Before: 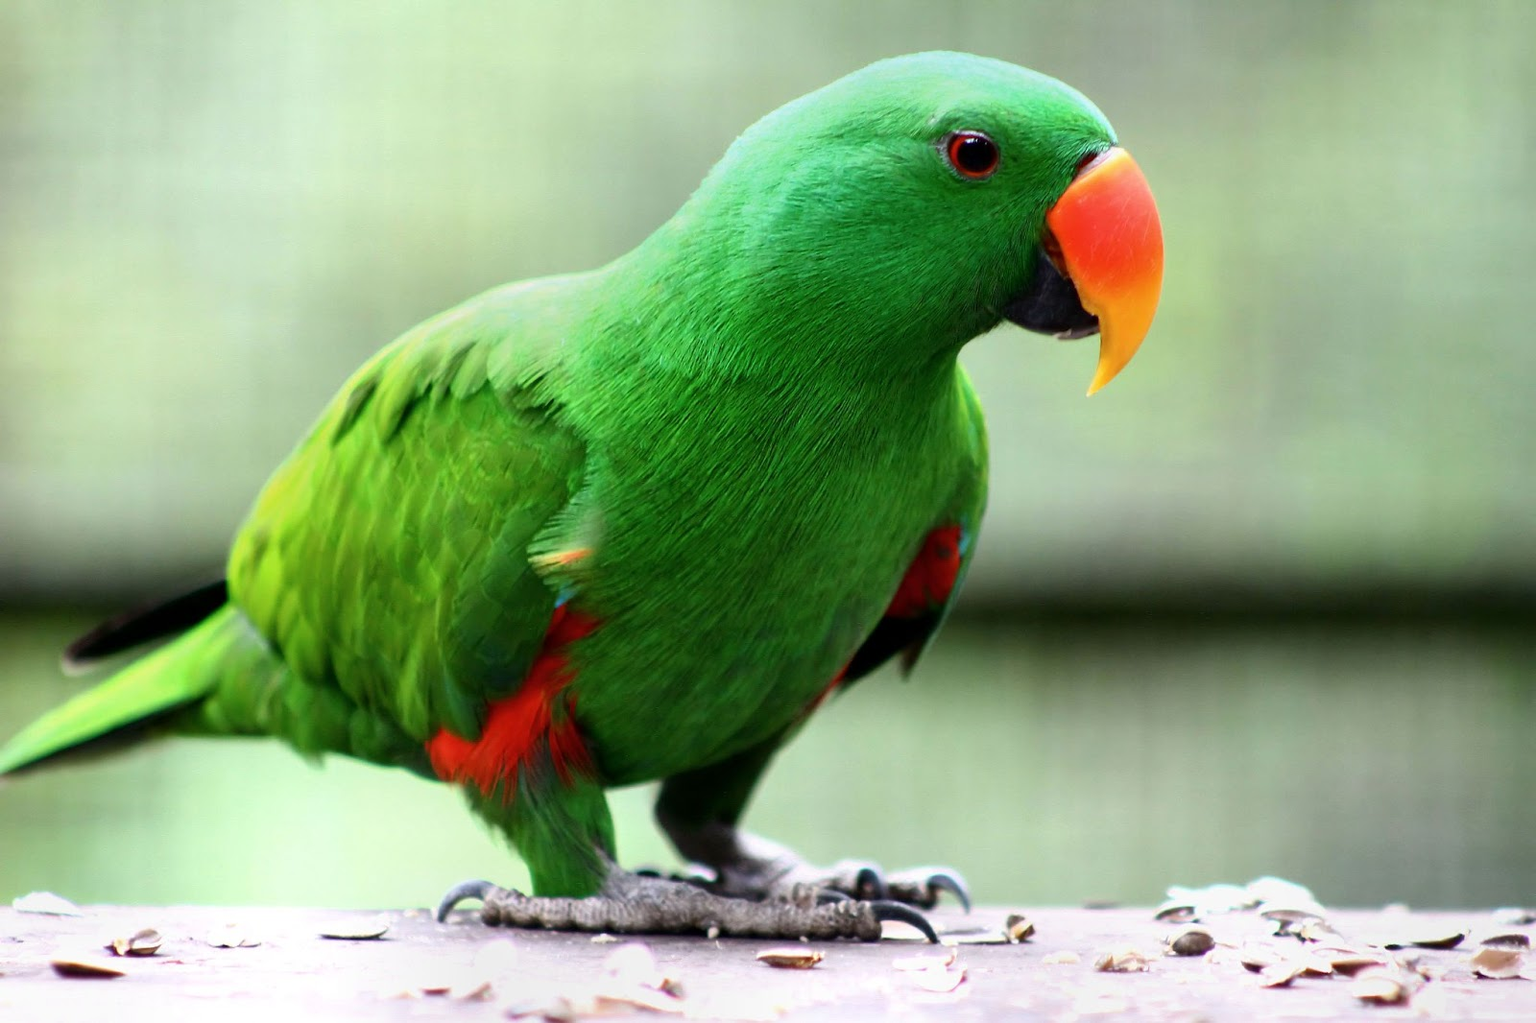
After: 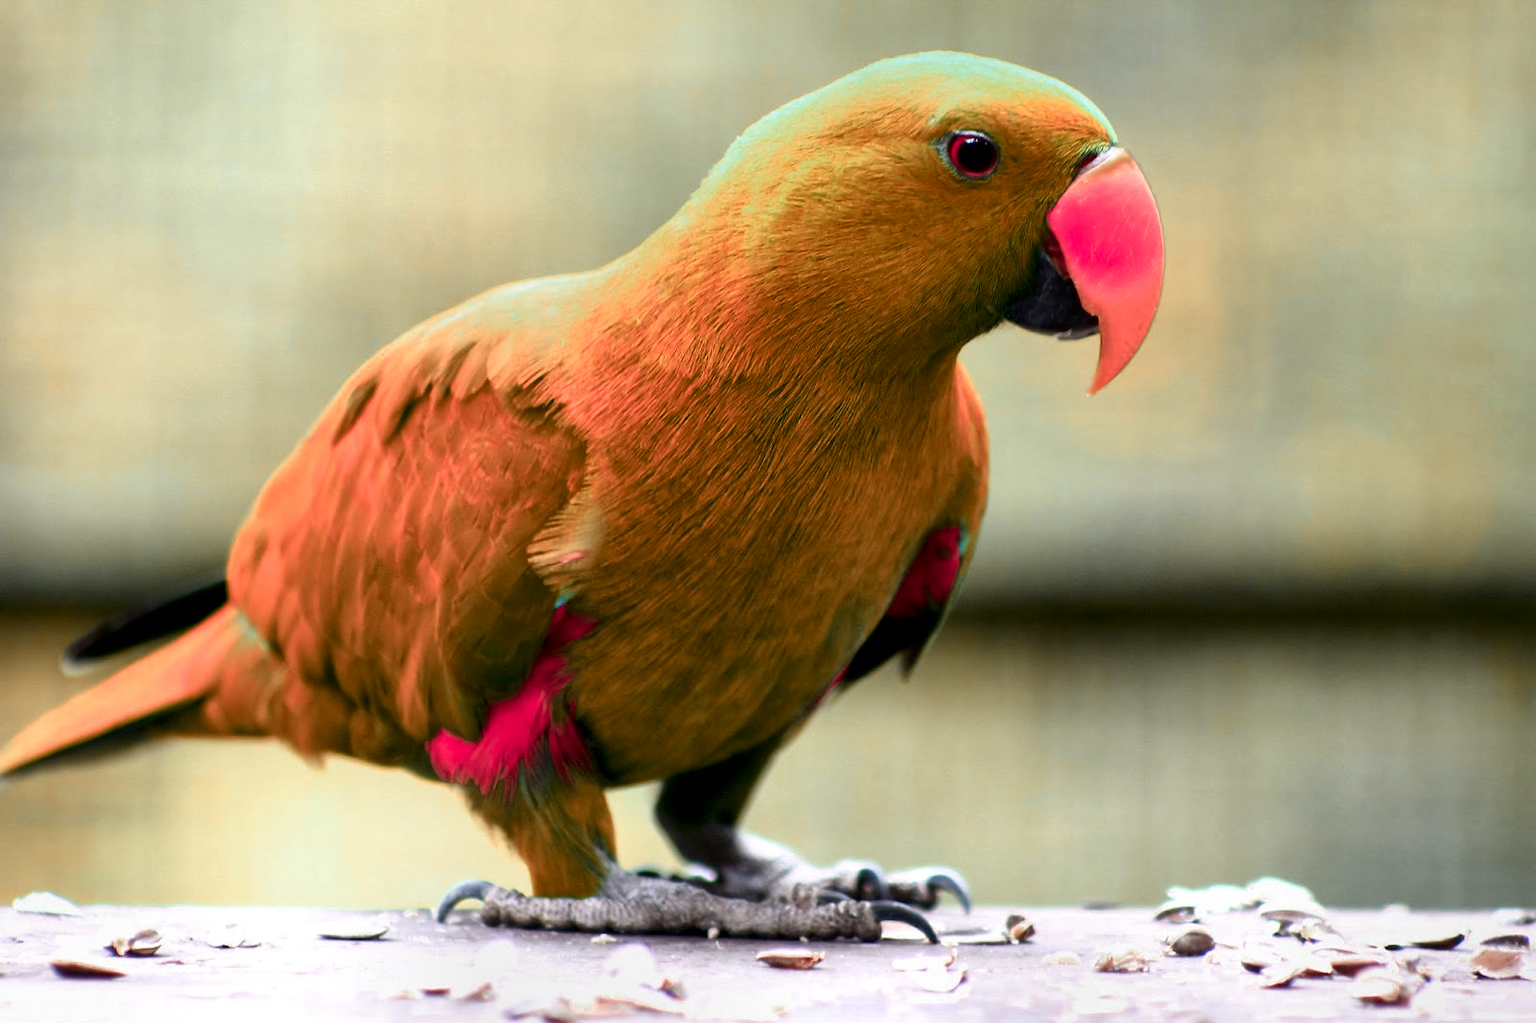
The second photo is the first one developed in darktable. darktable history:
color zones: curves: ch0 [(0.006, 0.385) (0.143, 0.563) (0.243, 0.321) (0.352, 0.464) (0.516, 0.456) (0.625, 0.5) (0.75, 0.5) (0.875, 0.5)]; ch1 [(0, 0.5) (0.134, 0.504) (0.246, 0.463) (0.421, 0.515) (0.5, 0.56) (0.625, 0.5) (0.75, 0.5) (0.875, 0.5)]; ch2 [(0, 0.5) (0.131, 0.426) (0.307, 0.289) (0.38, 0.188) (0.513, 0.216) (0.625, 0.548) (0.75, 0.468) (0.838, 0.396) (0.971, 0.311)]
local contrast: mode bilateral grid, contrast 20, coarseness 50, detail 129%, midtone range 0.2
